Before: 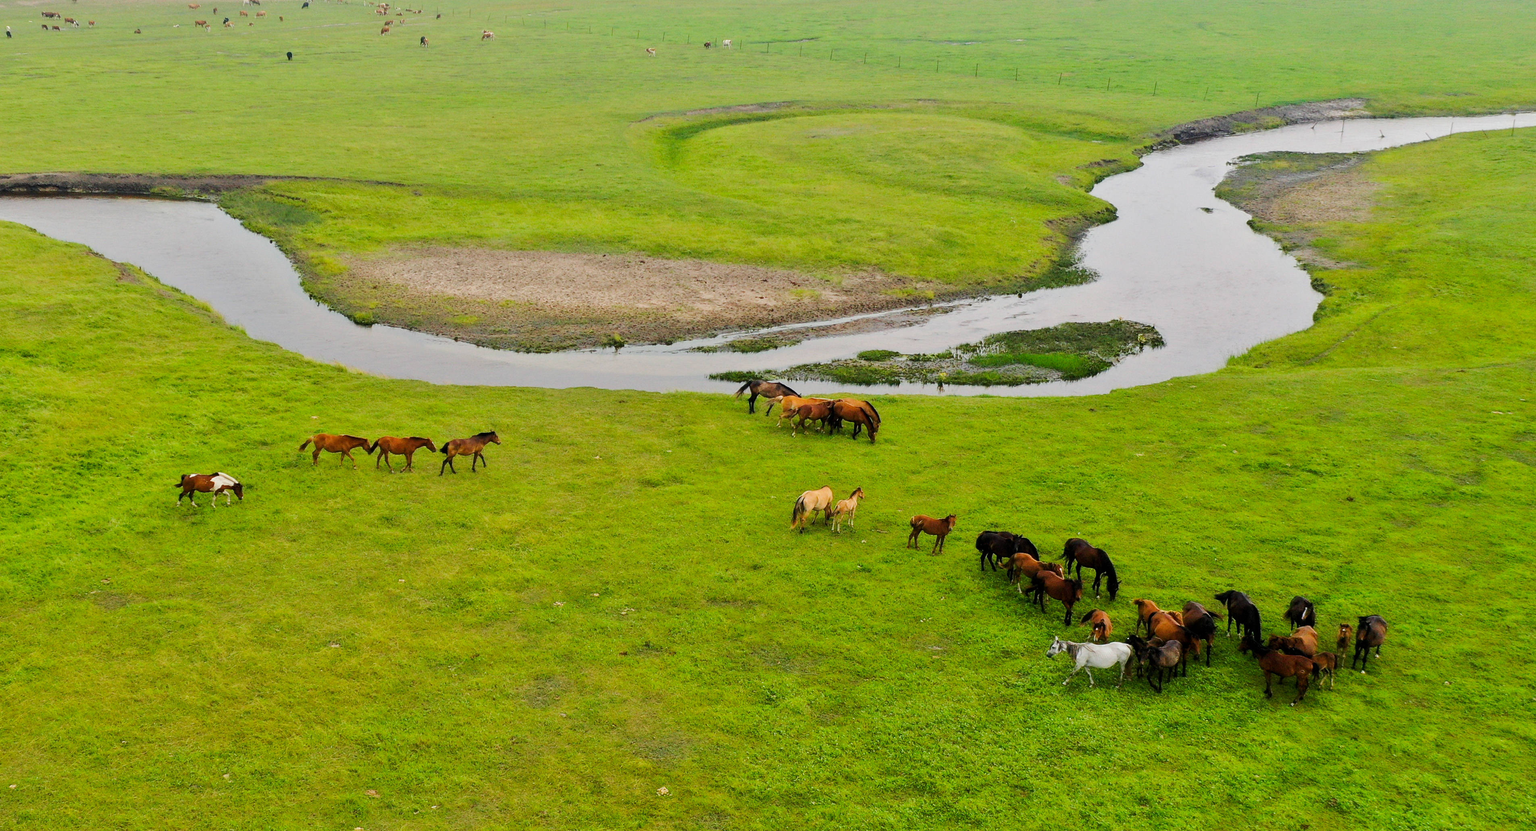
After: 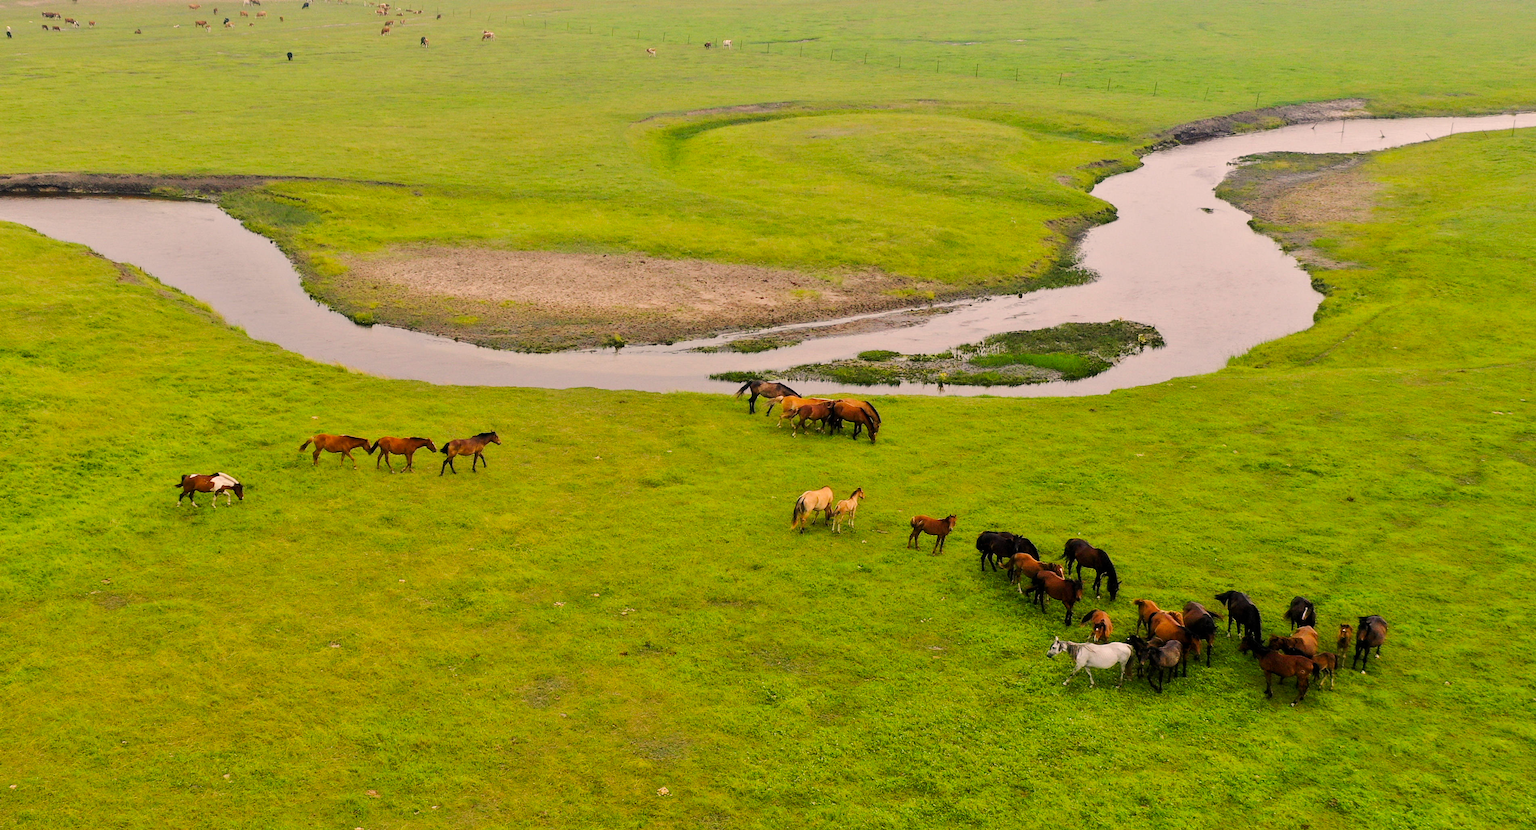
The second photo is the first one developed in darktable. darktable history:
color correction: highlights a* 11.55, highlights b* 11.57
